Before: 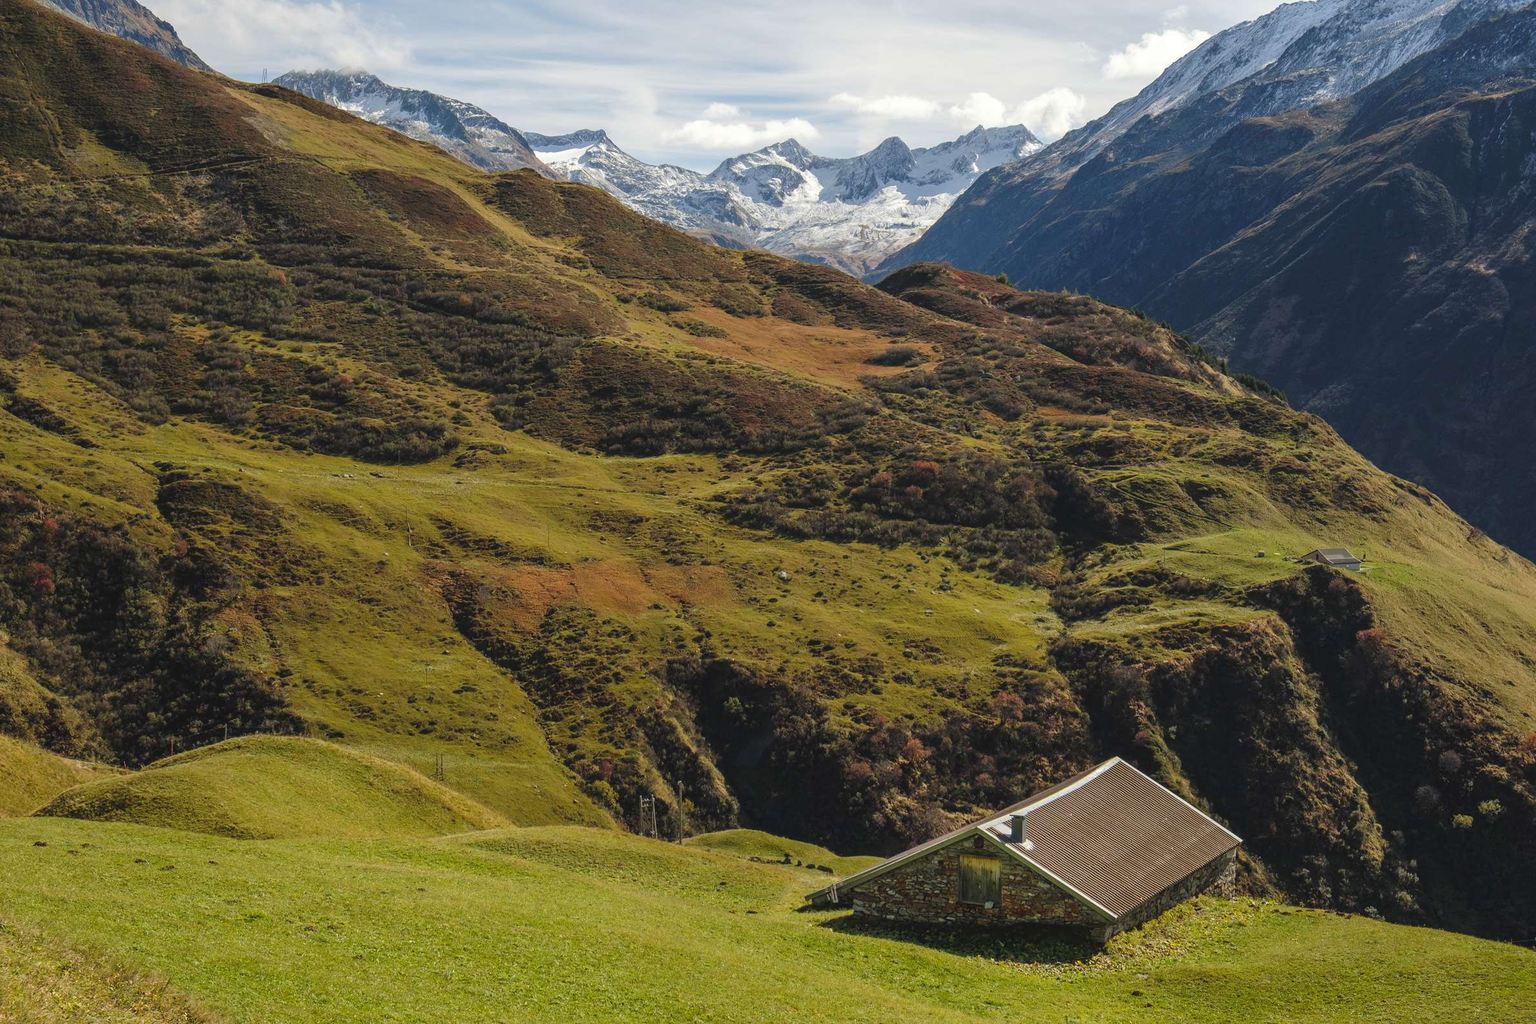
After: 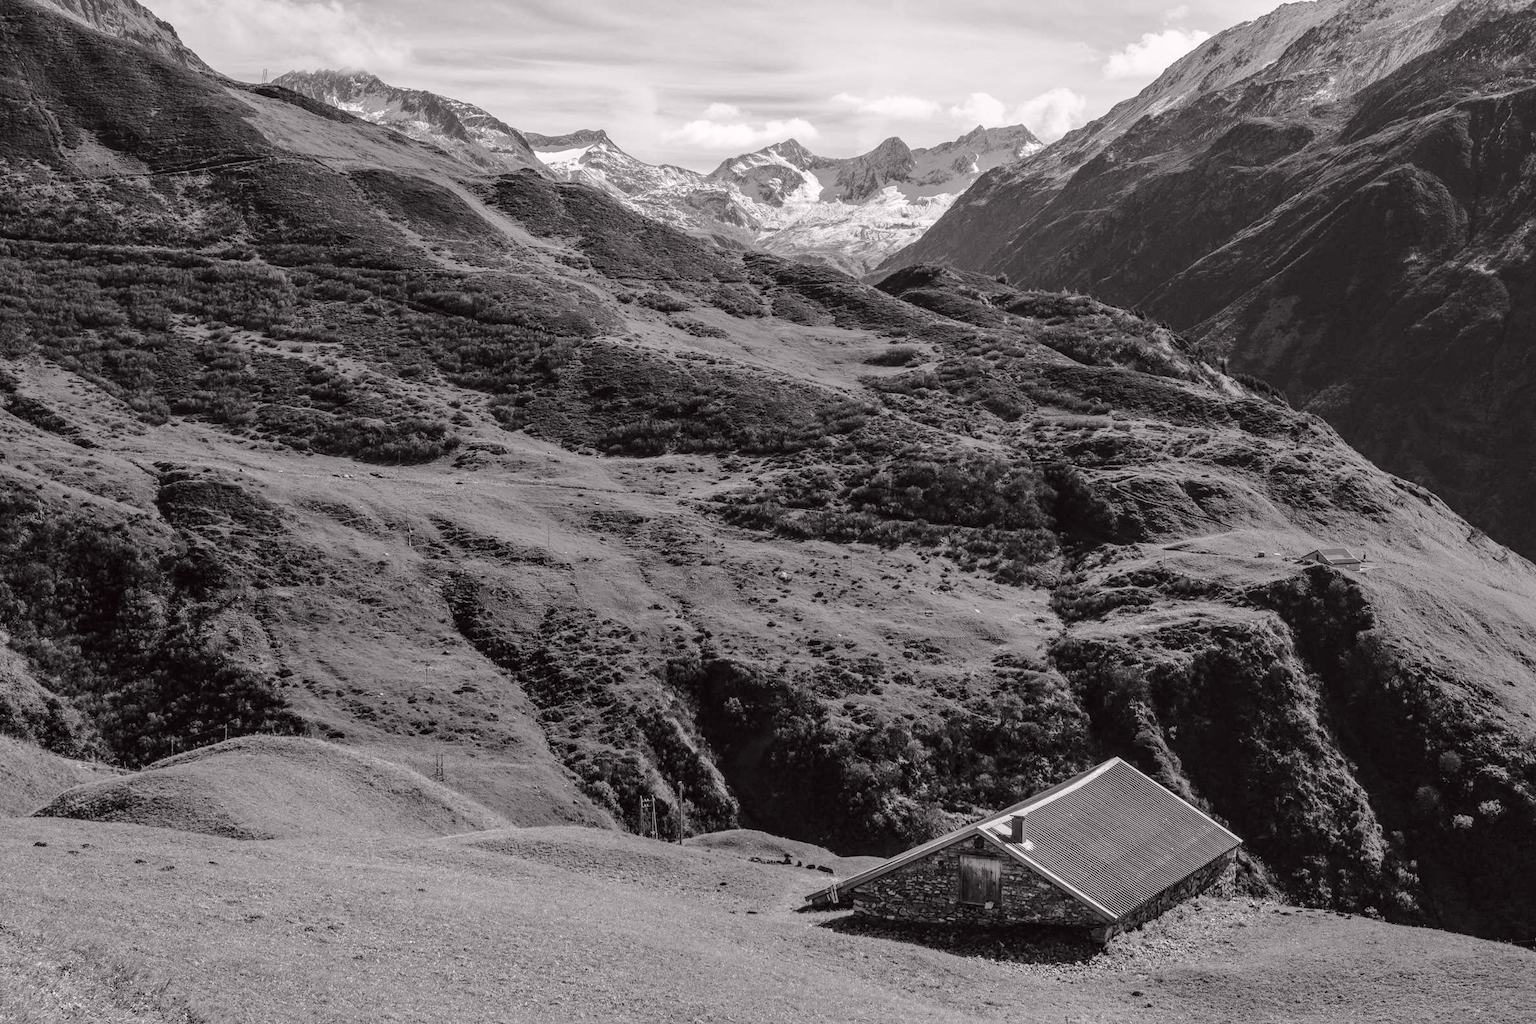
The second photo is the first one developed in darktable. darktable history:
local contrast: on, module defaults
tone curve: curves: ch0 [(0.003, 0.015) (0.104, 0.07) (0.236, 0.218) (0.401, 0.443) (0.495, 0.55) (0.65, 0.68) (0.832, 0.858) (1, 0.977)]; ch1 [(0, 0) (0.161, 0.092) (0.35, 0.33) (0.379, 0.401) (0.45, 0.466) (0.489, 0.499) (0.55, 0.56) (0.621, 0.615) (0.718, 0.734) (1, 1)]; ch2 [(0, 0) (0.369, 0.427) (0.44, 0.434) (0.502, 0.501) (0.557, 0.55) (0.586, 0.59) (1, 1)], color space Lab, independent channels, preserve colors none
contrast brightness saturation: saturation -1
